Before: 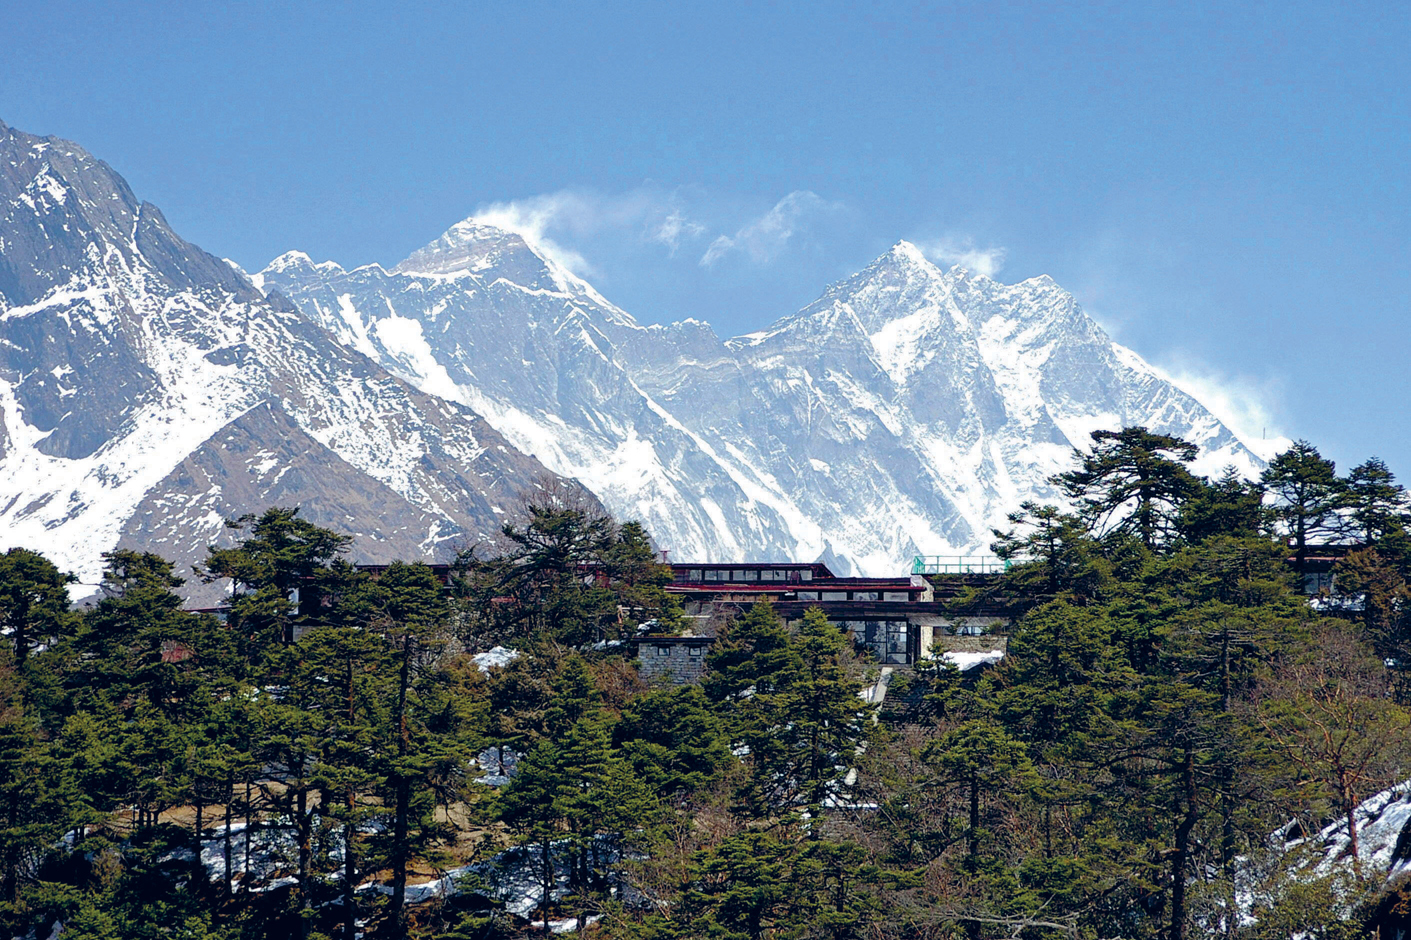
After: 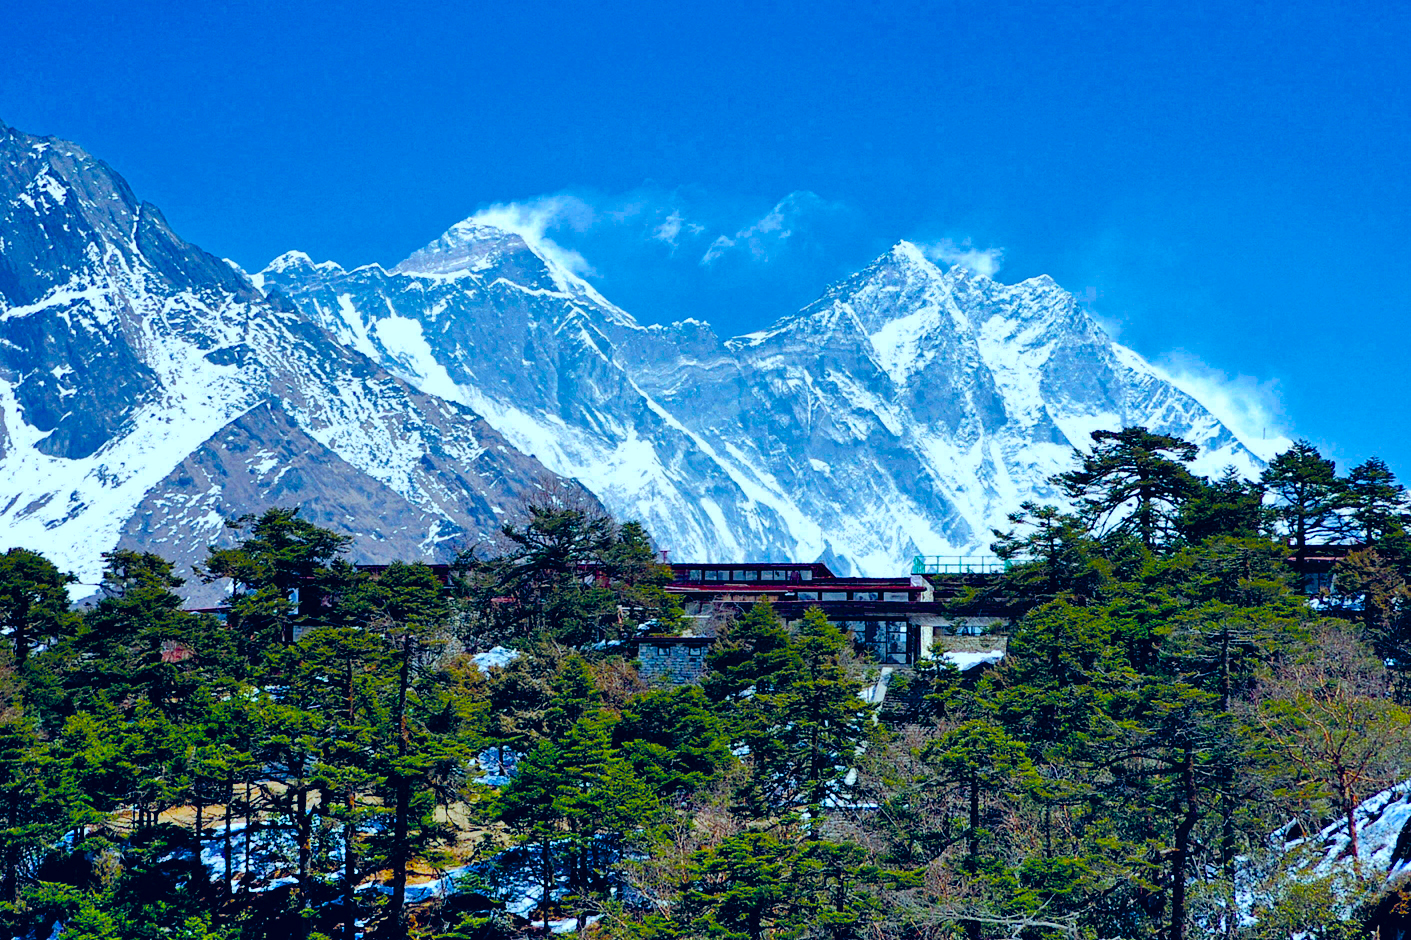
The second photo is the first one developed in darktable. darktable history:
shadows and highlights: soften with gaussian
color calibration: illuminant F (fluorescent), F source F9 (Cool White Deluxe 4150 K) – high CRI, x 0.374, y 0.373, temperature 4149.39 K, saturation algorithm version 1 (2020)
color balance rgb: shadows lift › chroma 2.058%, shadows lift › hue 220.85°, linear chroma grading › shadows 10.706%, linear chroma grading › highlights 10.777%, linear chroma grading › global chroma 14.428%, linear chroma grading › mid-tones 14.663%, perceptual saturation grading › global saturation 19.276%, global vibrance 6.919%, saturation formula JzAzBz (2021)
